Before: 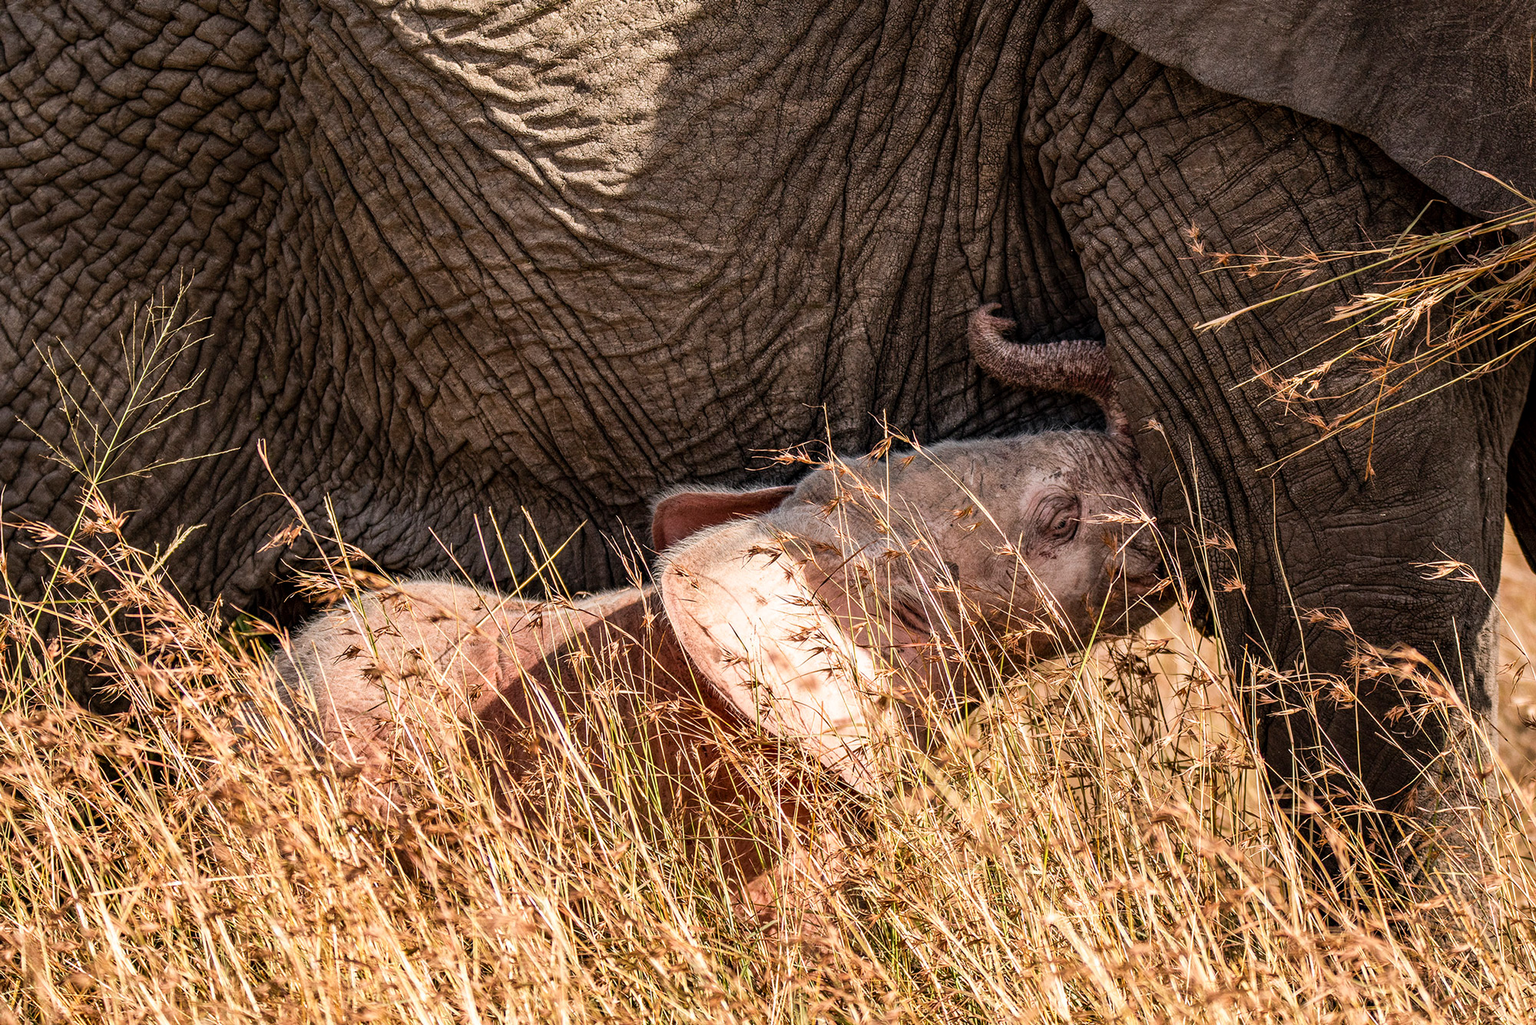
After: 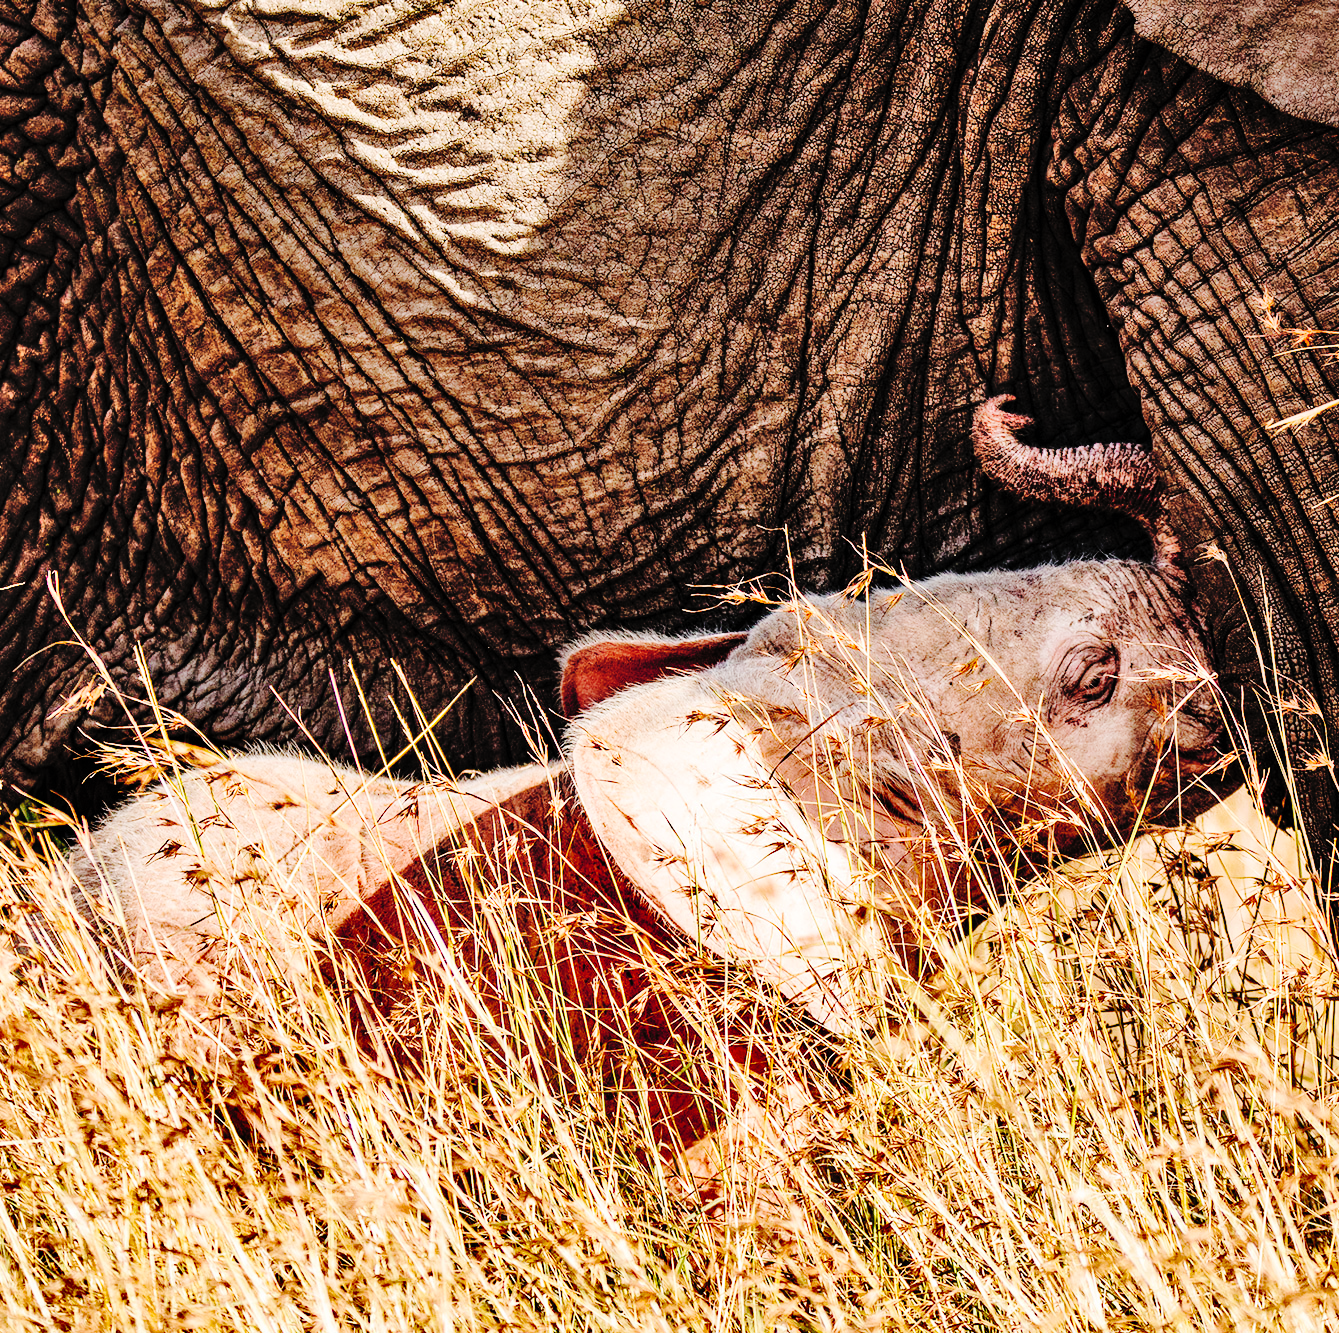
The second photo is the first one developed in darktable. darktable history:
base curve: curves: ch0 [(0, 0) (0.036, 0.01) (0.123, 0.254) (0.258, 0.504) (0.507, 0.748) (1, 1)], preserve colors none
crop and rotate: left 14.414%, right 18.63%
shadows and highlights: soften with gaussian
contrast brightness saturation: brightness 0.155
